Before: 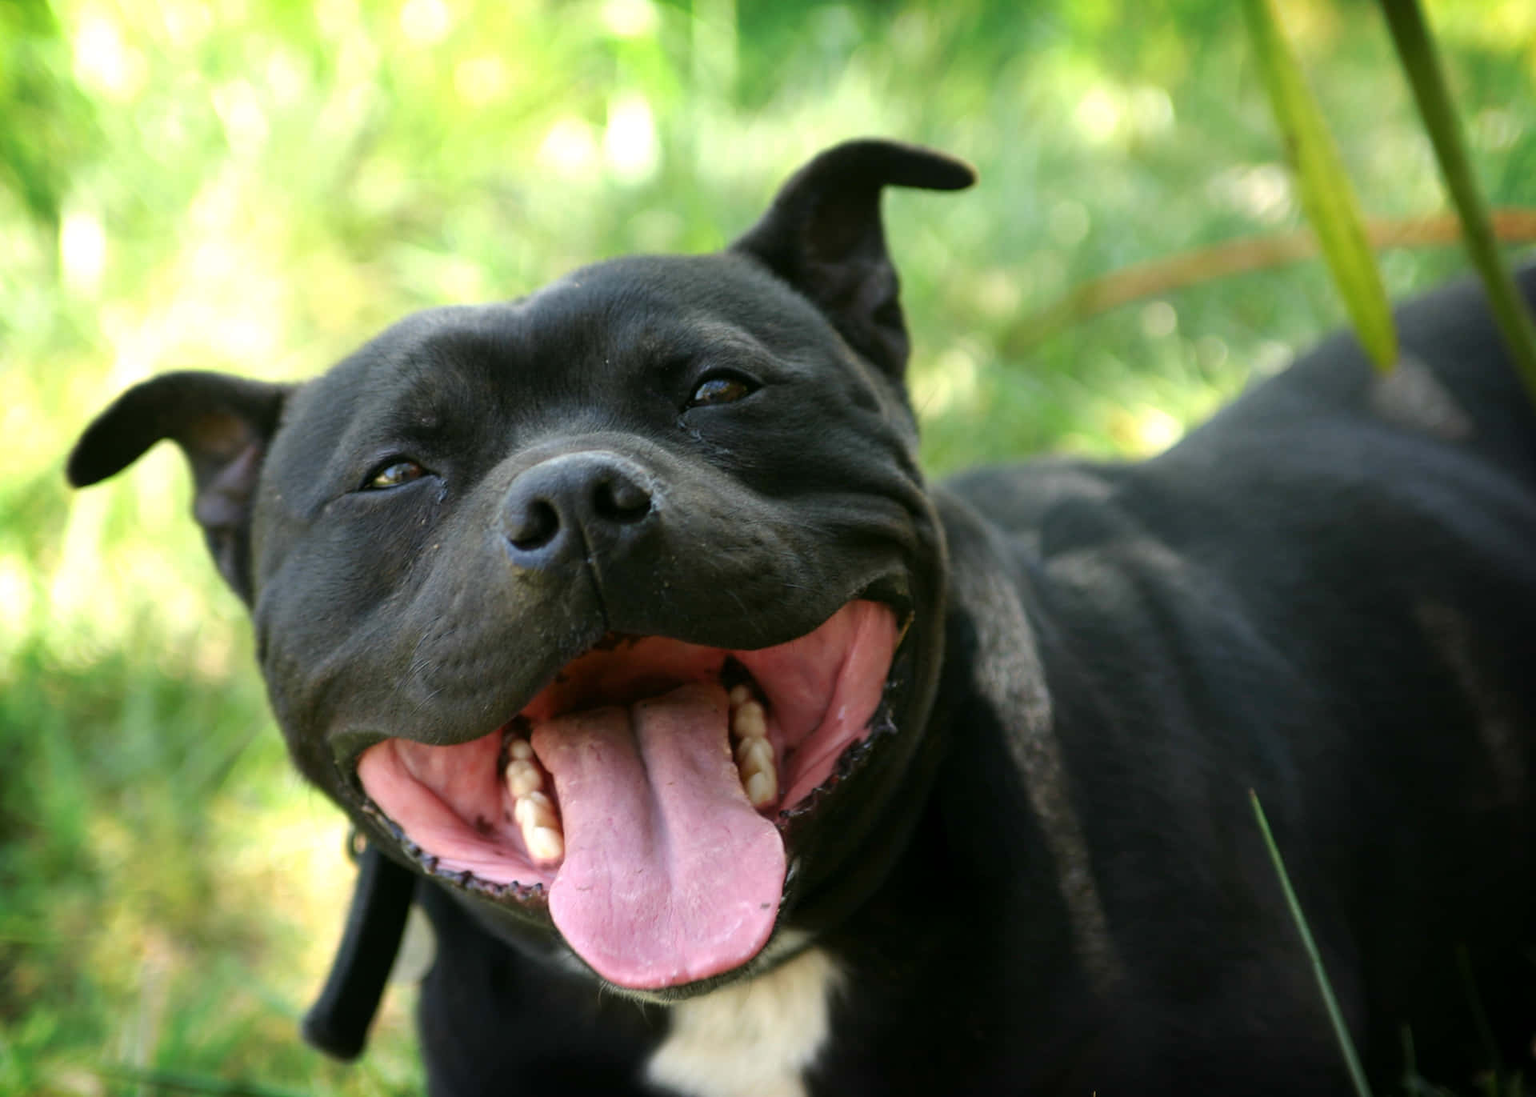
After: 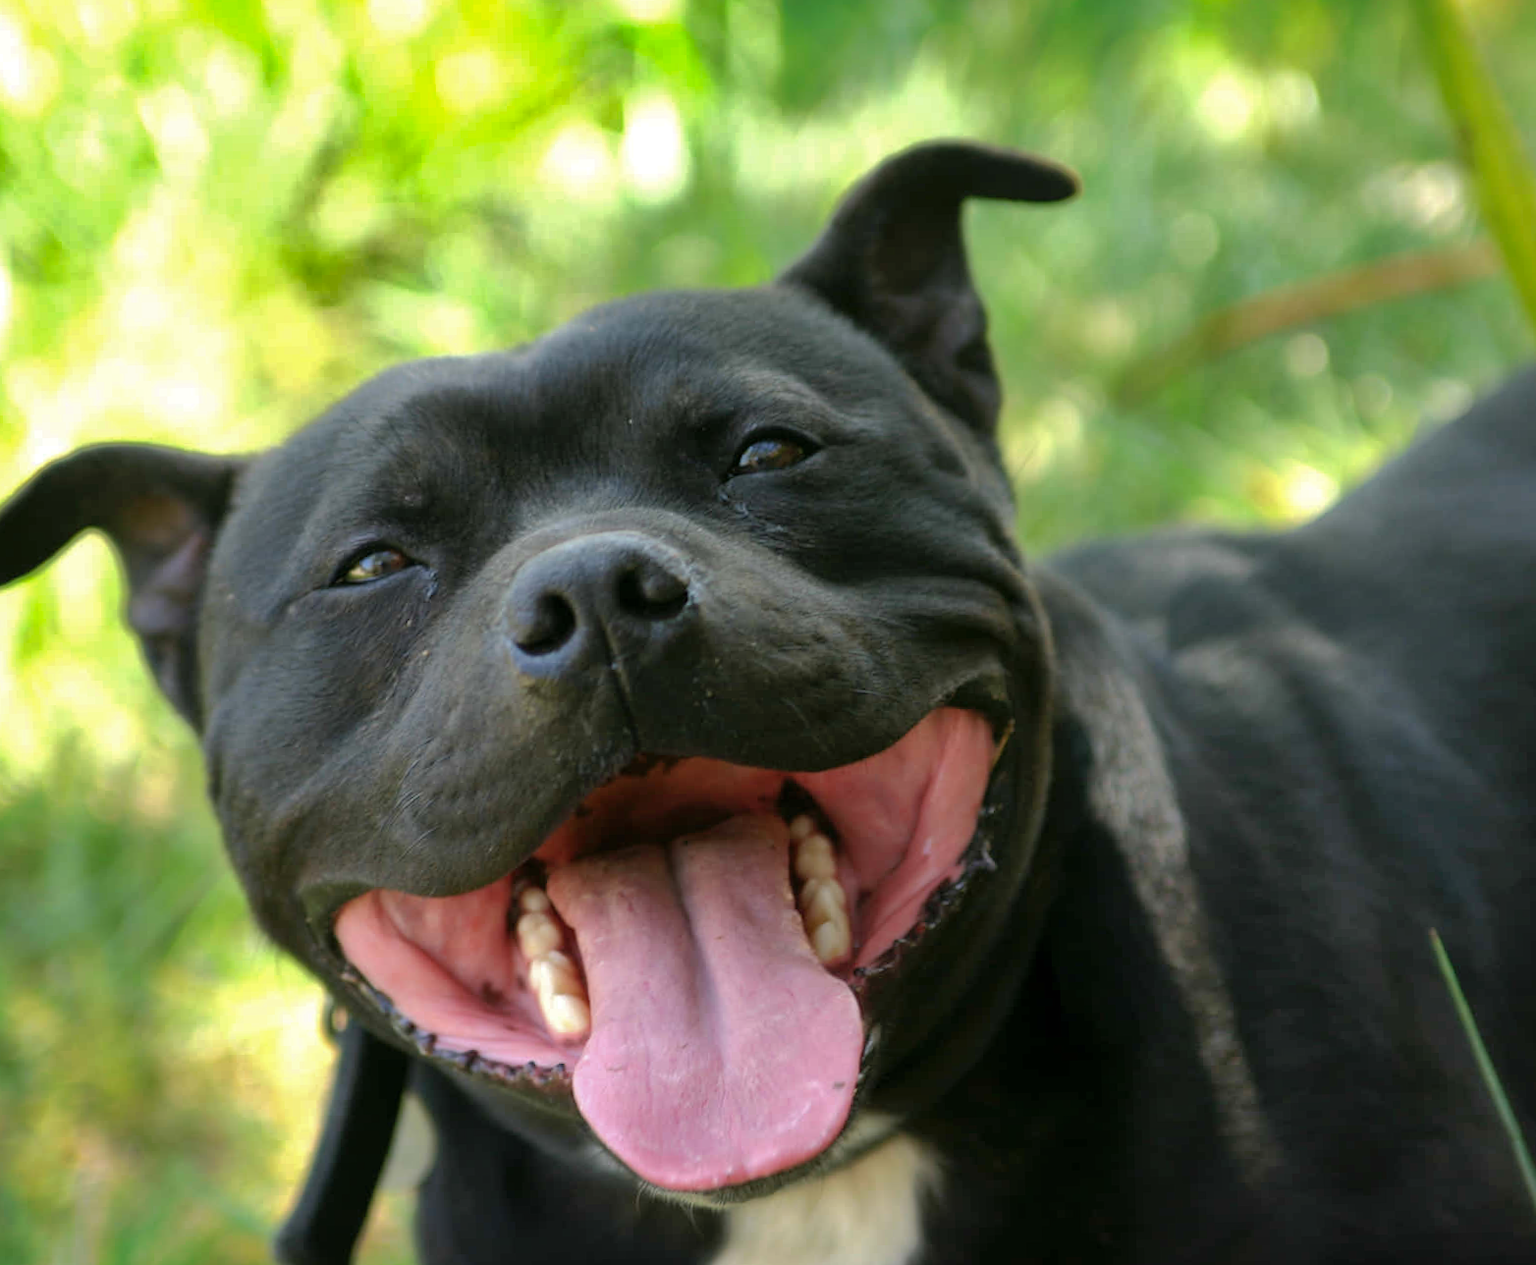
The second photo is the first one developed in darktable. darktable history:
shadows and highlights: shadows 39.64, highlights -59.72
crop and rotate: angle 1.23°, left 4.538%, top 0.611%, right 11.544%, bottom 2.552%
